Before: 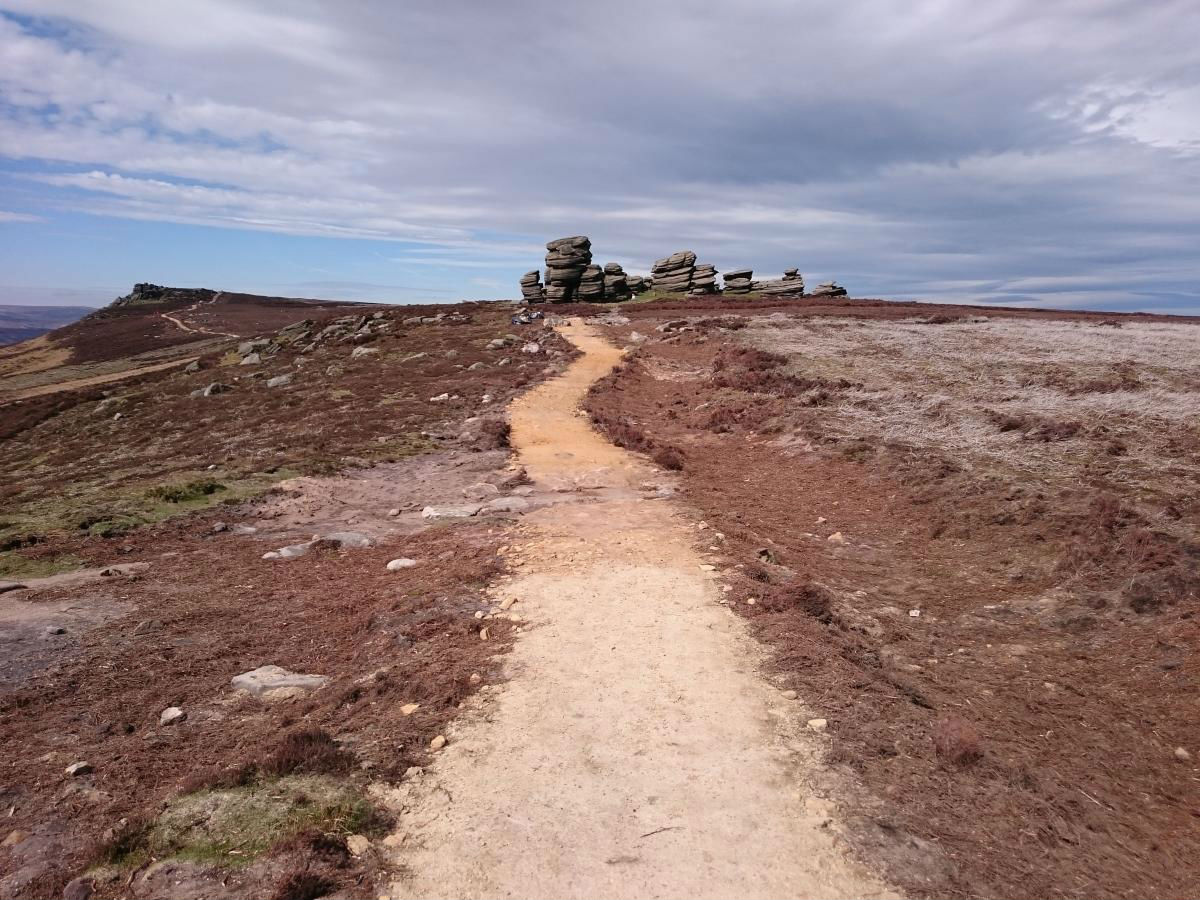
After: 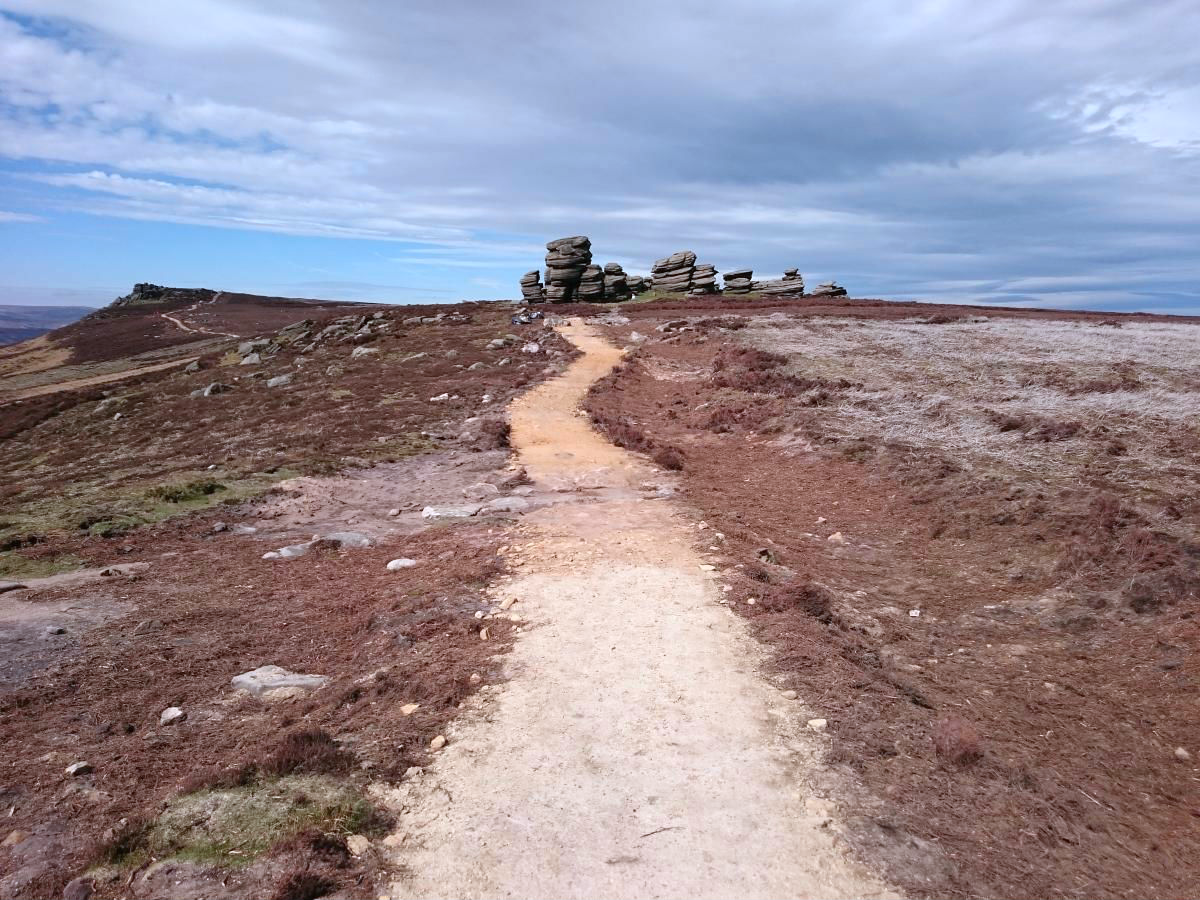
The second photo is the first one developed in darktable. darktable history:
color correction: highlights a* -4.1, highlights b* -10.95
exposure: exposure 0.217 EV, compensate highlight preservation false
